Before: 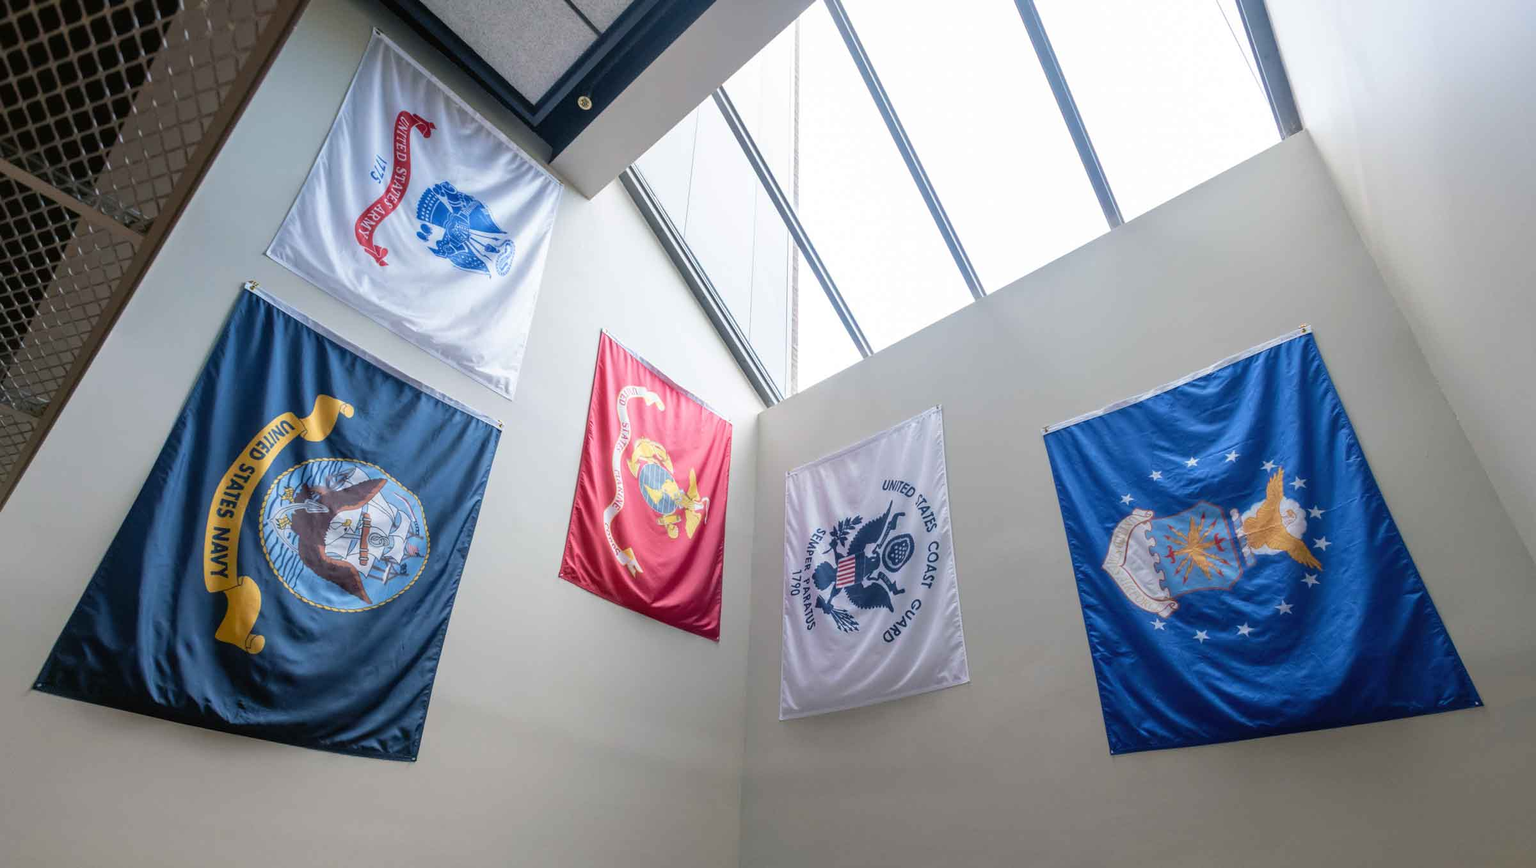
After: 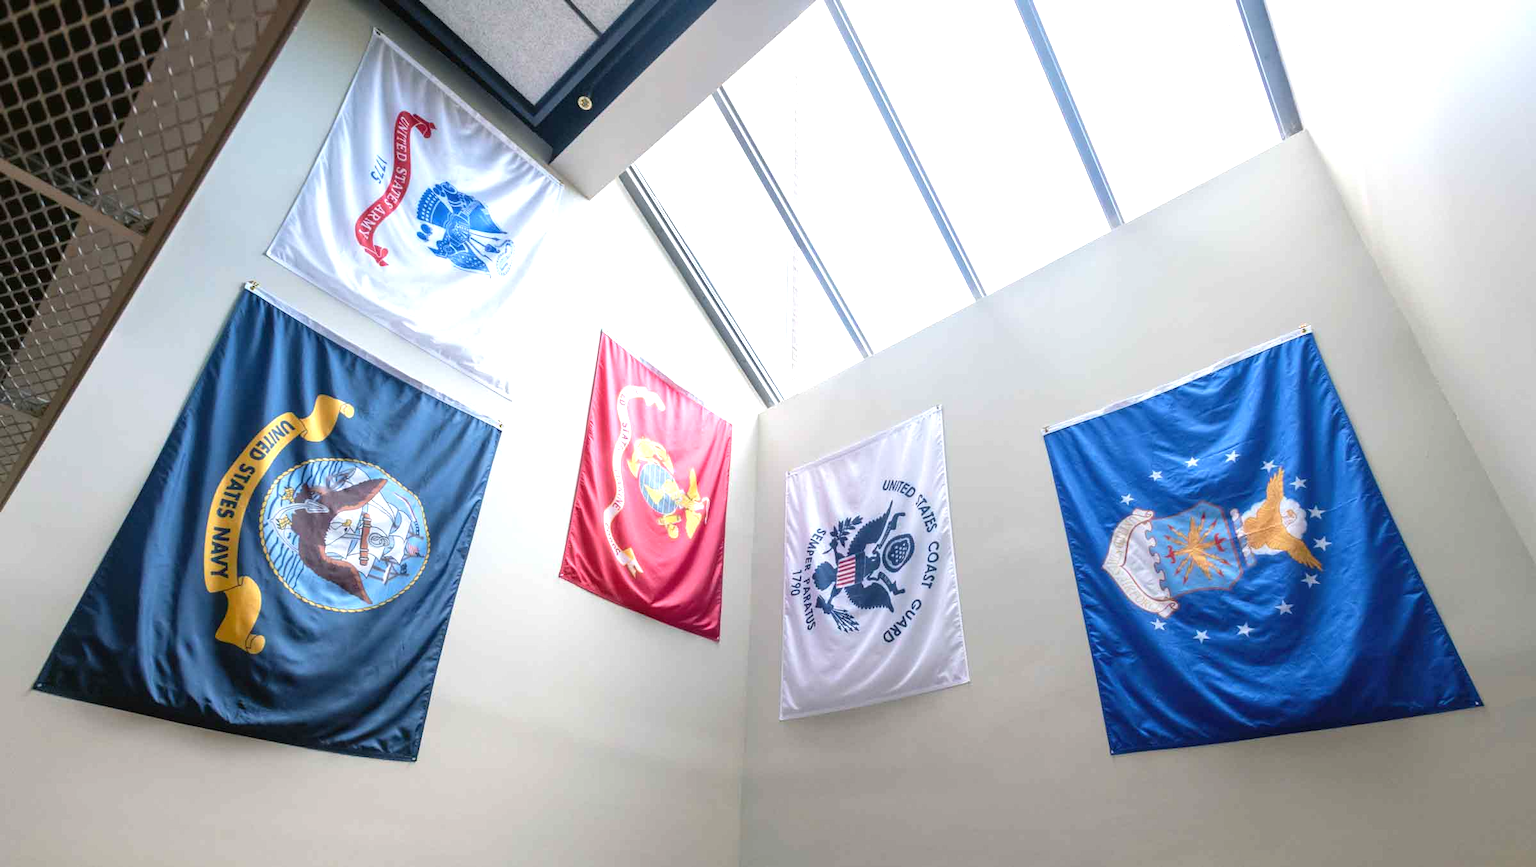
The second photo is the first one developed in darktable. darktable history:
exposure: exposure 0.731 EV, compensate highlight preservation false
